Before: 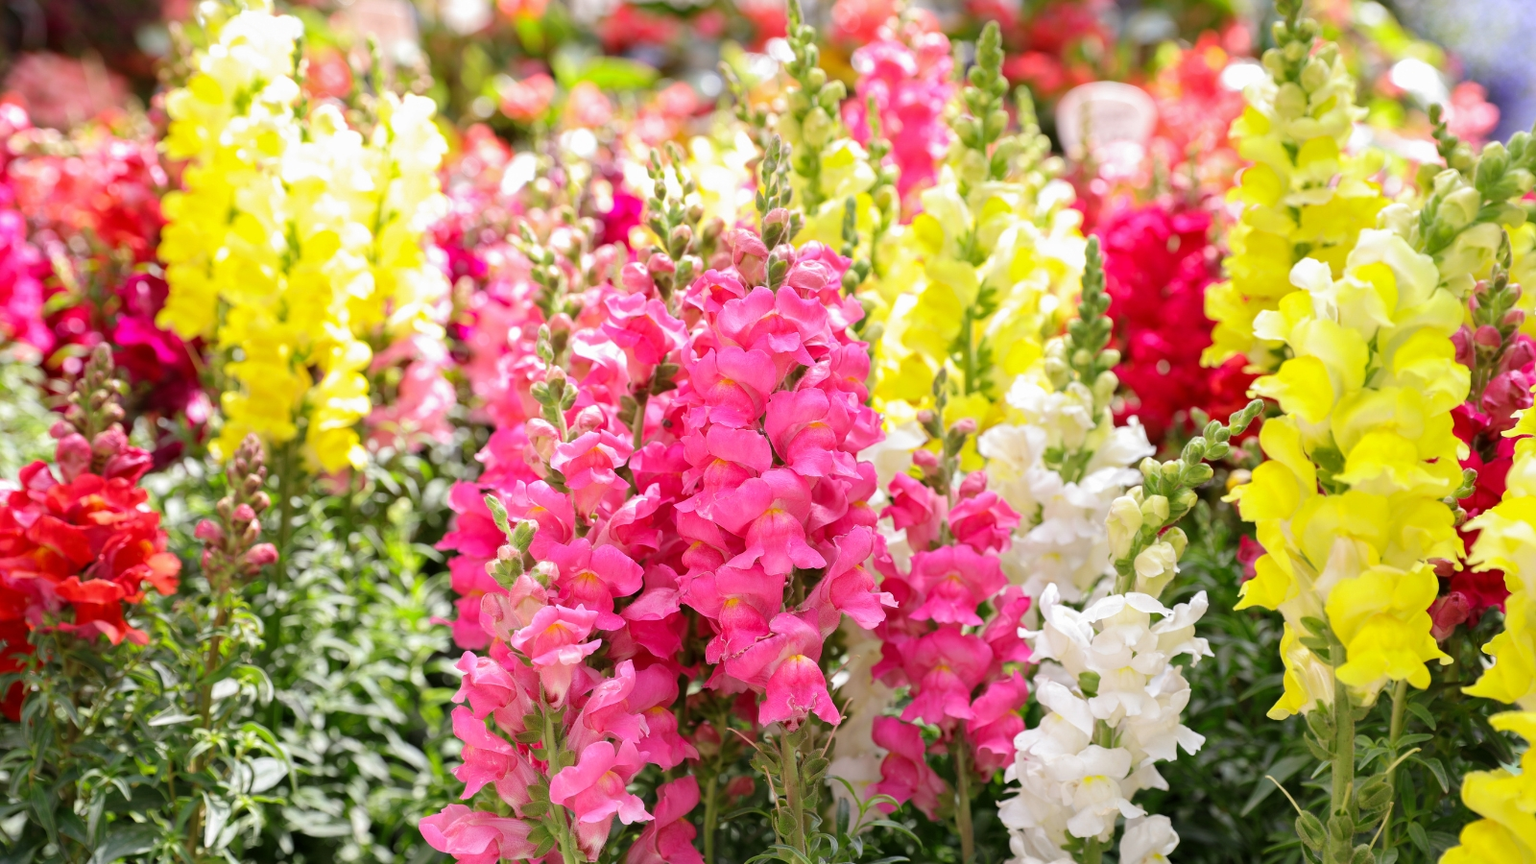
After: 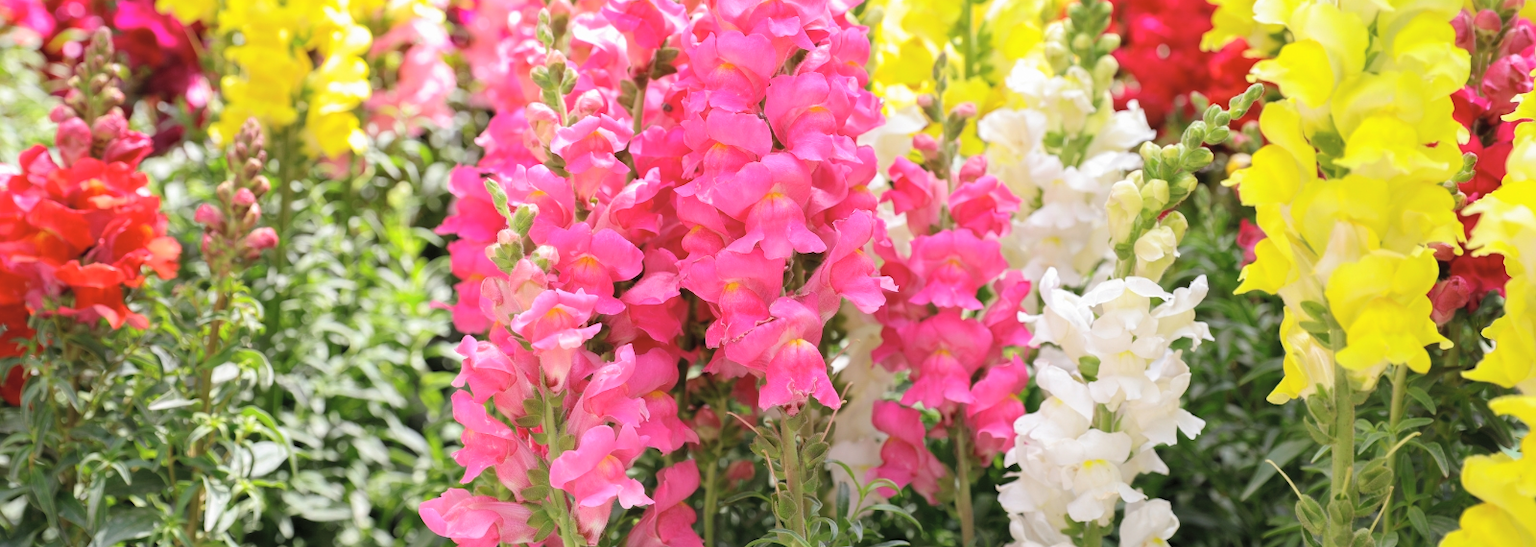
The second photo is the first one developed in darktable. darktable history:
crop and rotate: top 36.619%
contrast brightness saturation: brightness 0.148
